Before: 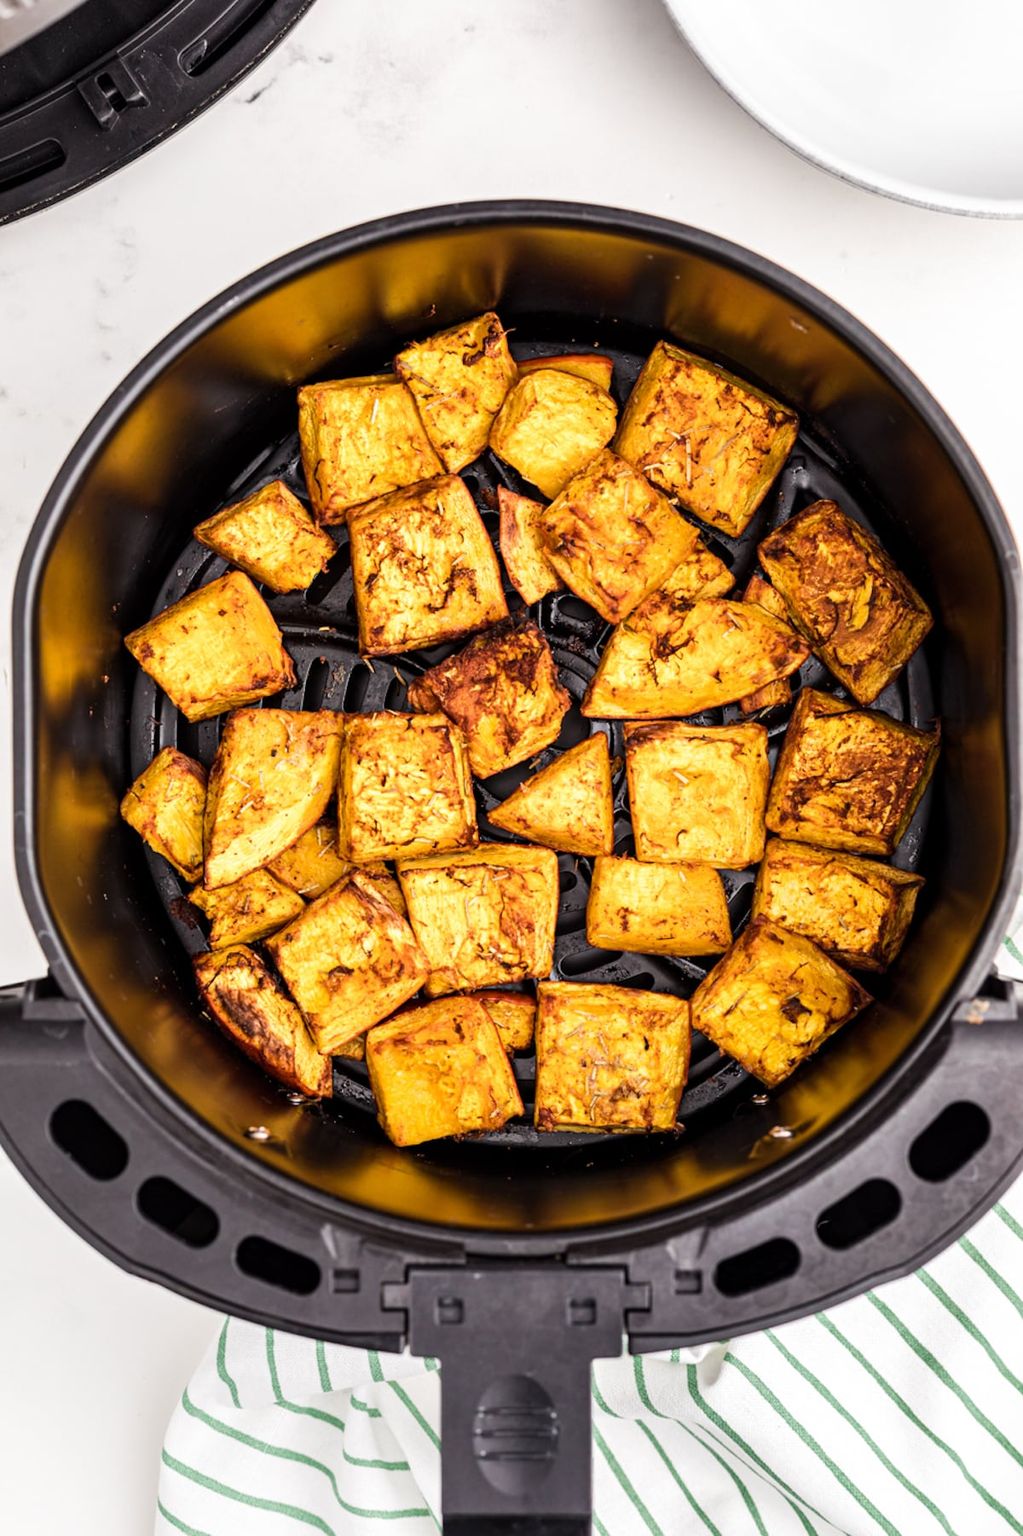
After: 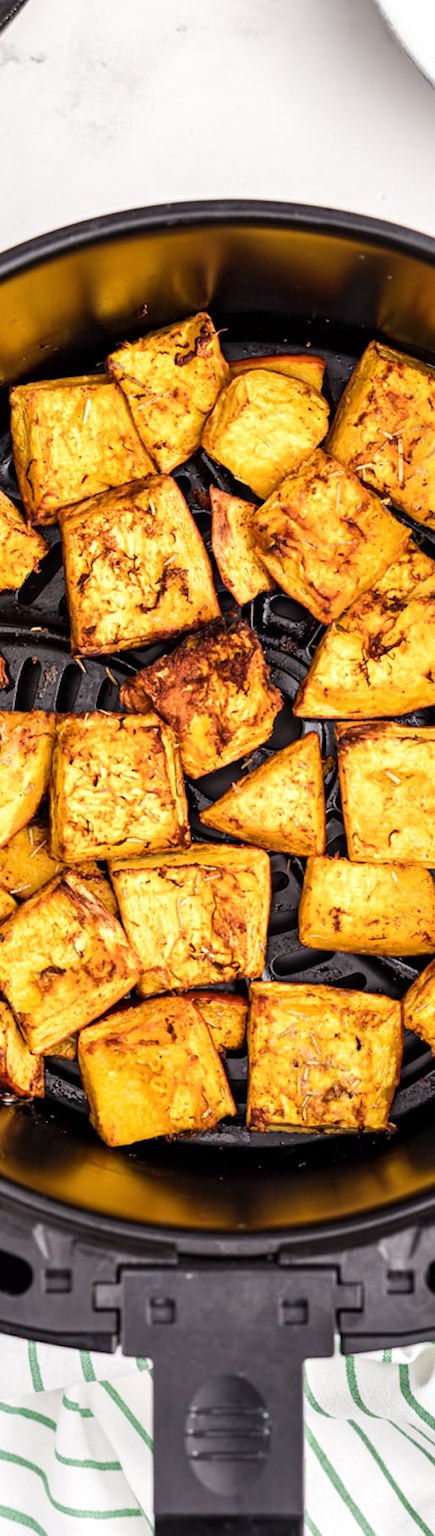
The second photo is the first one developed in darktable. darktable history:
tone equalizer: on, module defaults
crop: left 28.175%, right 29.208%
shadows and highlights: shadows 13.12, white point adjustment 1.18, highlights -0.396, soften with gaussian
